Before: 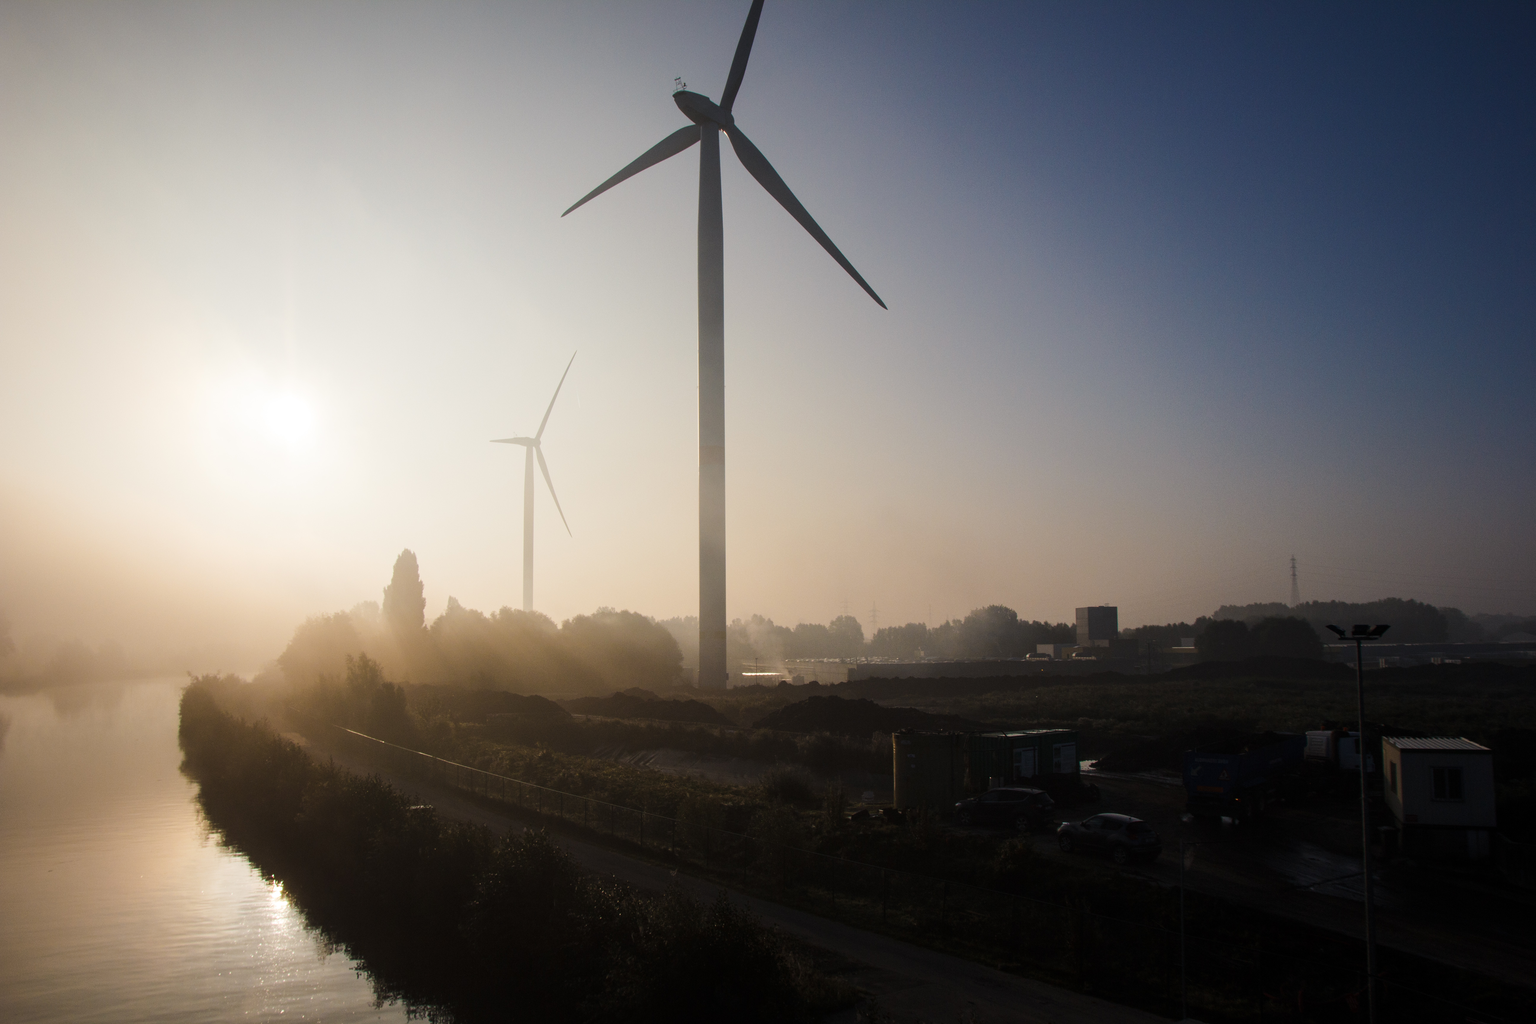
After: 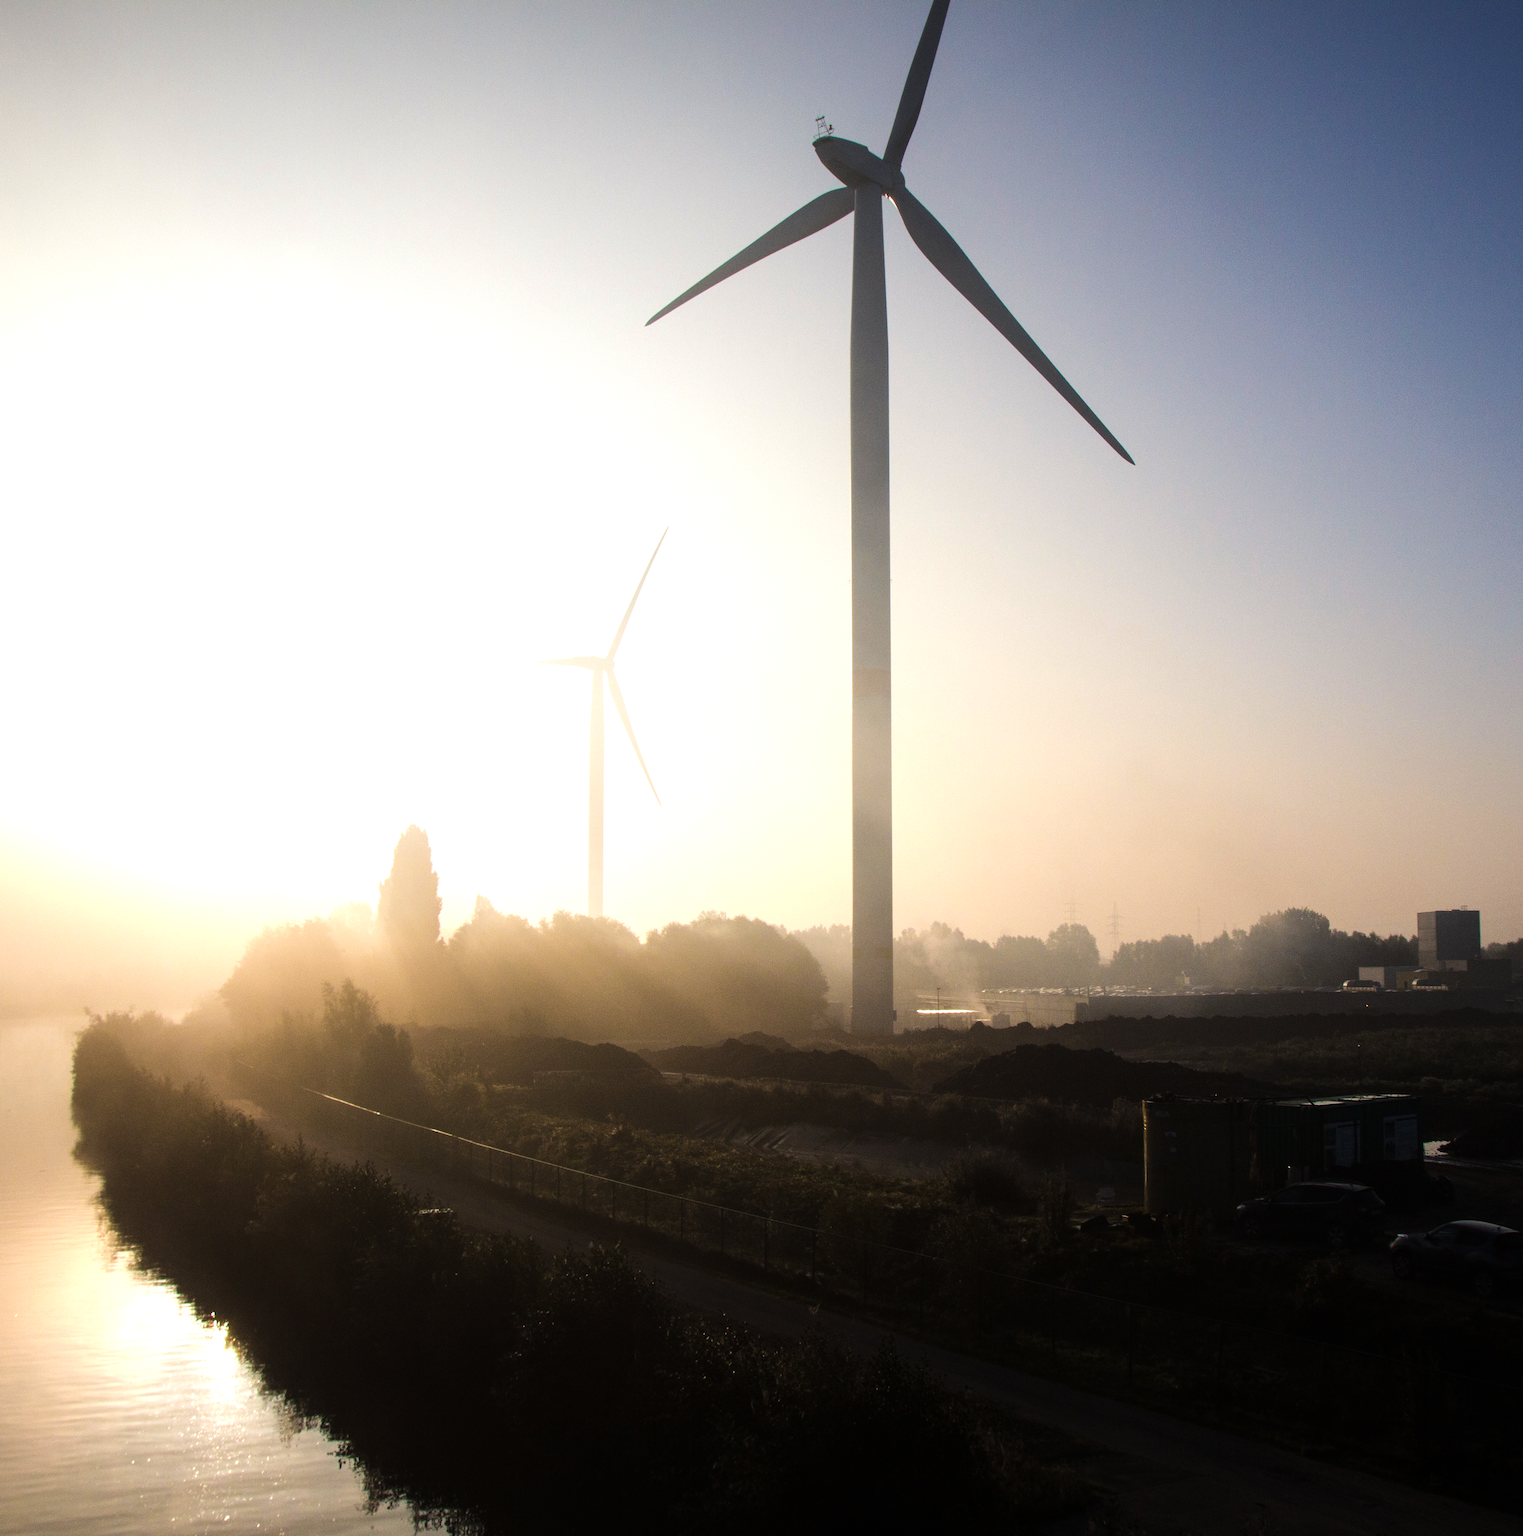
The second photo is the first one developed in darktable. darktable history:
tone equalizer: -8 EV -0.766 EV, -7 EV -0.733 EV, -6 EV -0.565 EV, -5 EV -0.383 EV, -3 EV 0.383 EV, -2 EV 0.6 EV, -1 EV 0.681 EV, +0 EV 0.762 EV
velvia: strength 14.87%
crop and rotate: left 8.558%, right 25.338%
